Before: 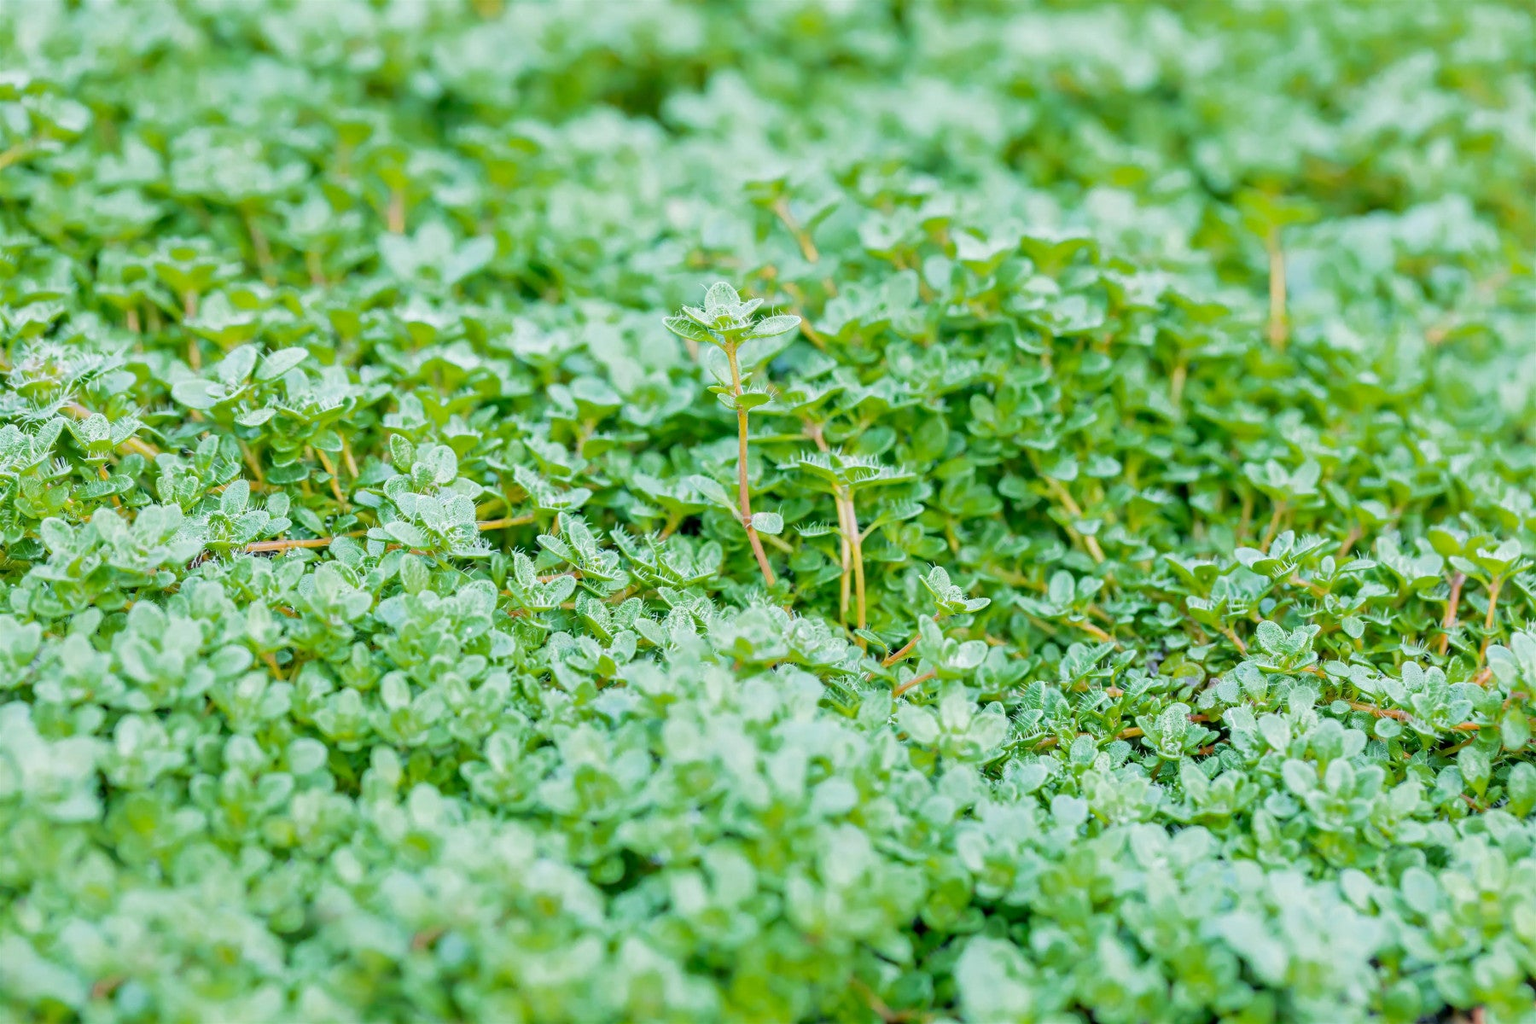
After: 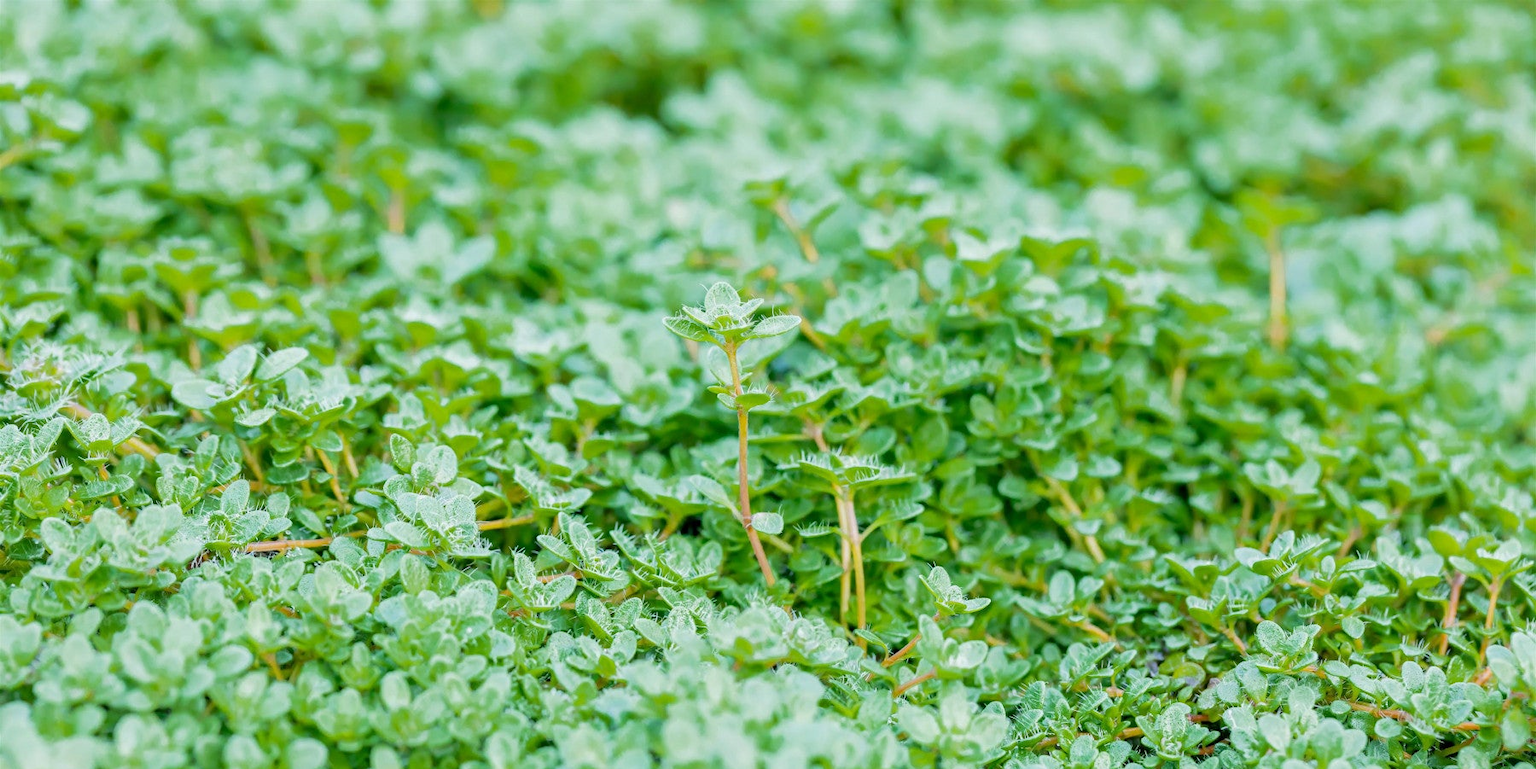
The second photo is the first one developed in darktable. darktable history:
tone equalizer: -7 EV 0.169 EV, -6 EV 0.152 EV, -5 EV 0.091 EV, -4 EV 0.062 EV, -2 EV -0.021 EV, -1 EV -0.052 EV, +0 EV -0.047 EV
crop: bottom 24.562%
